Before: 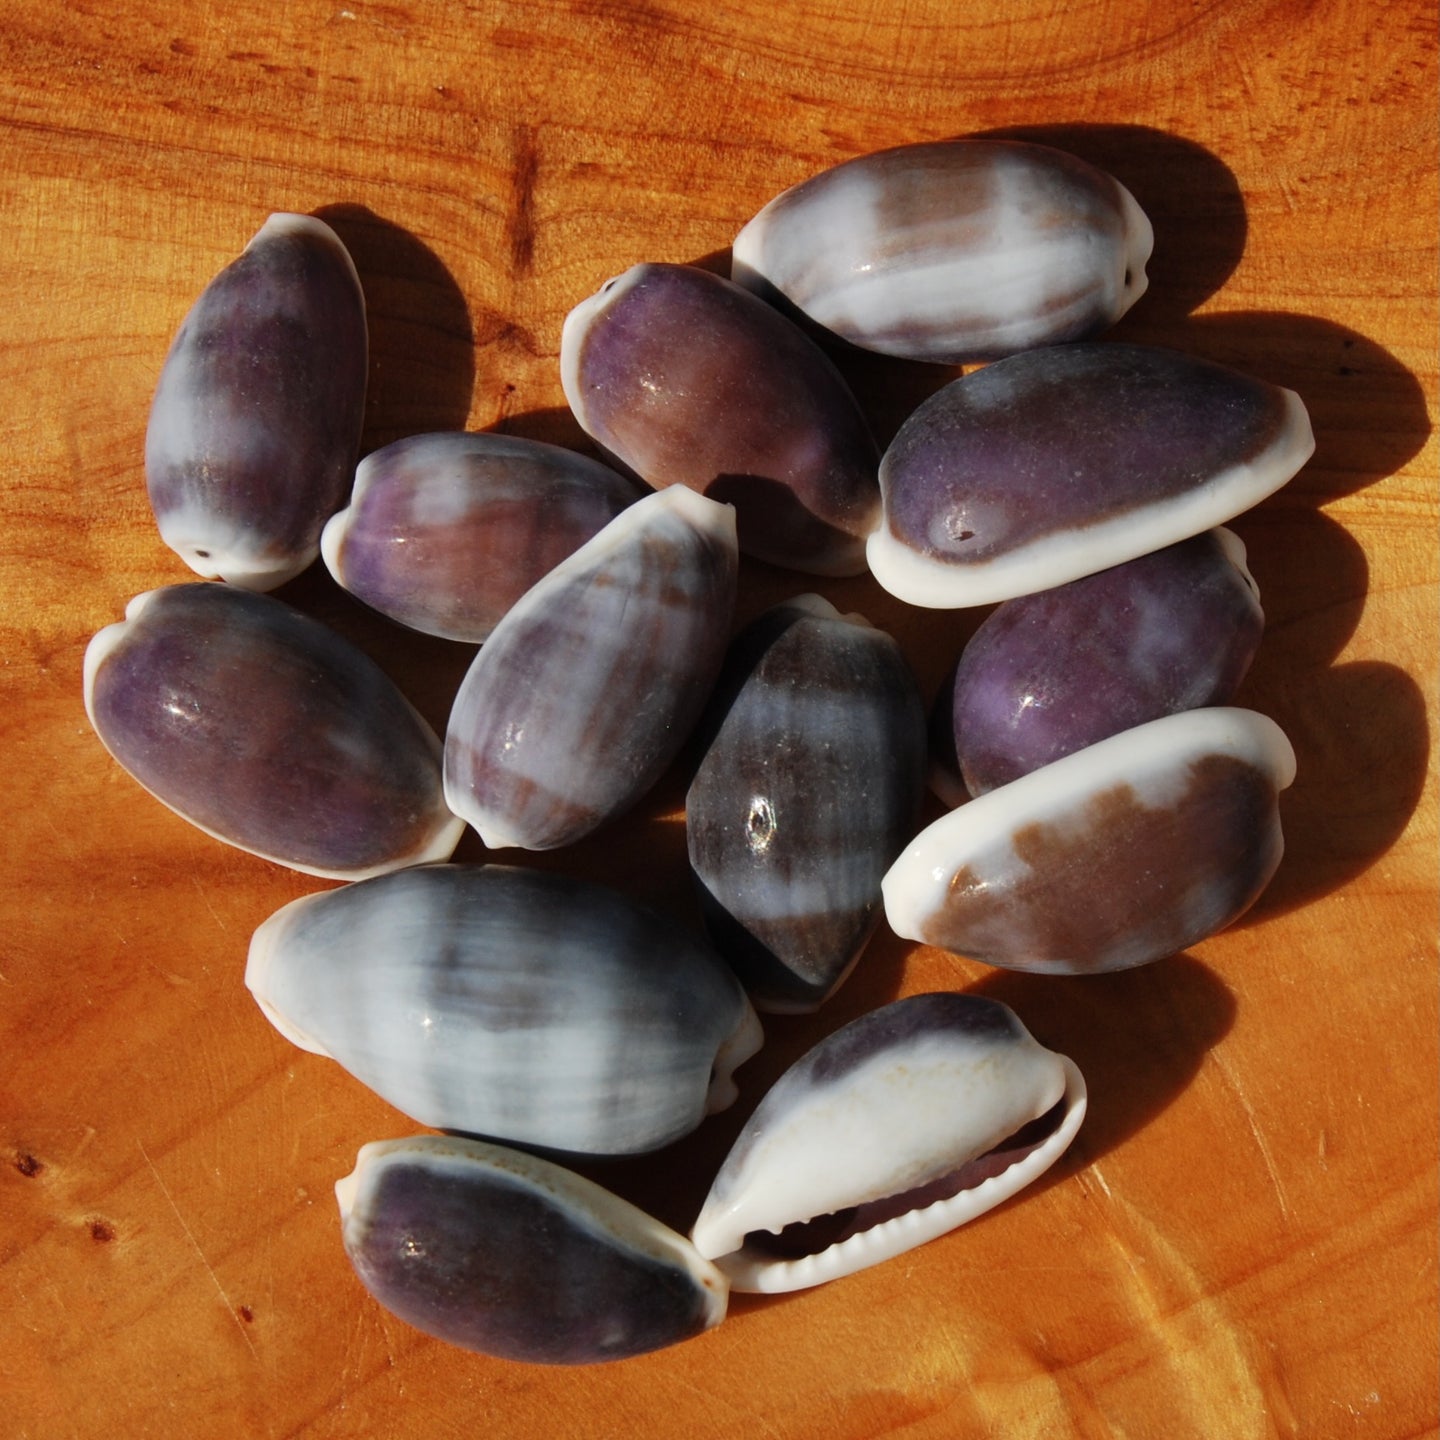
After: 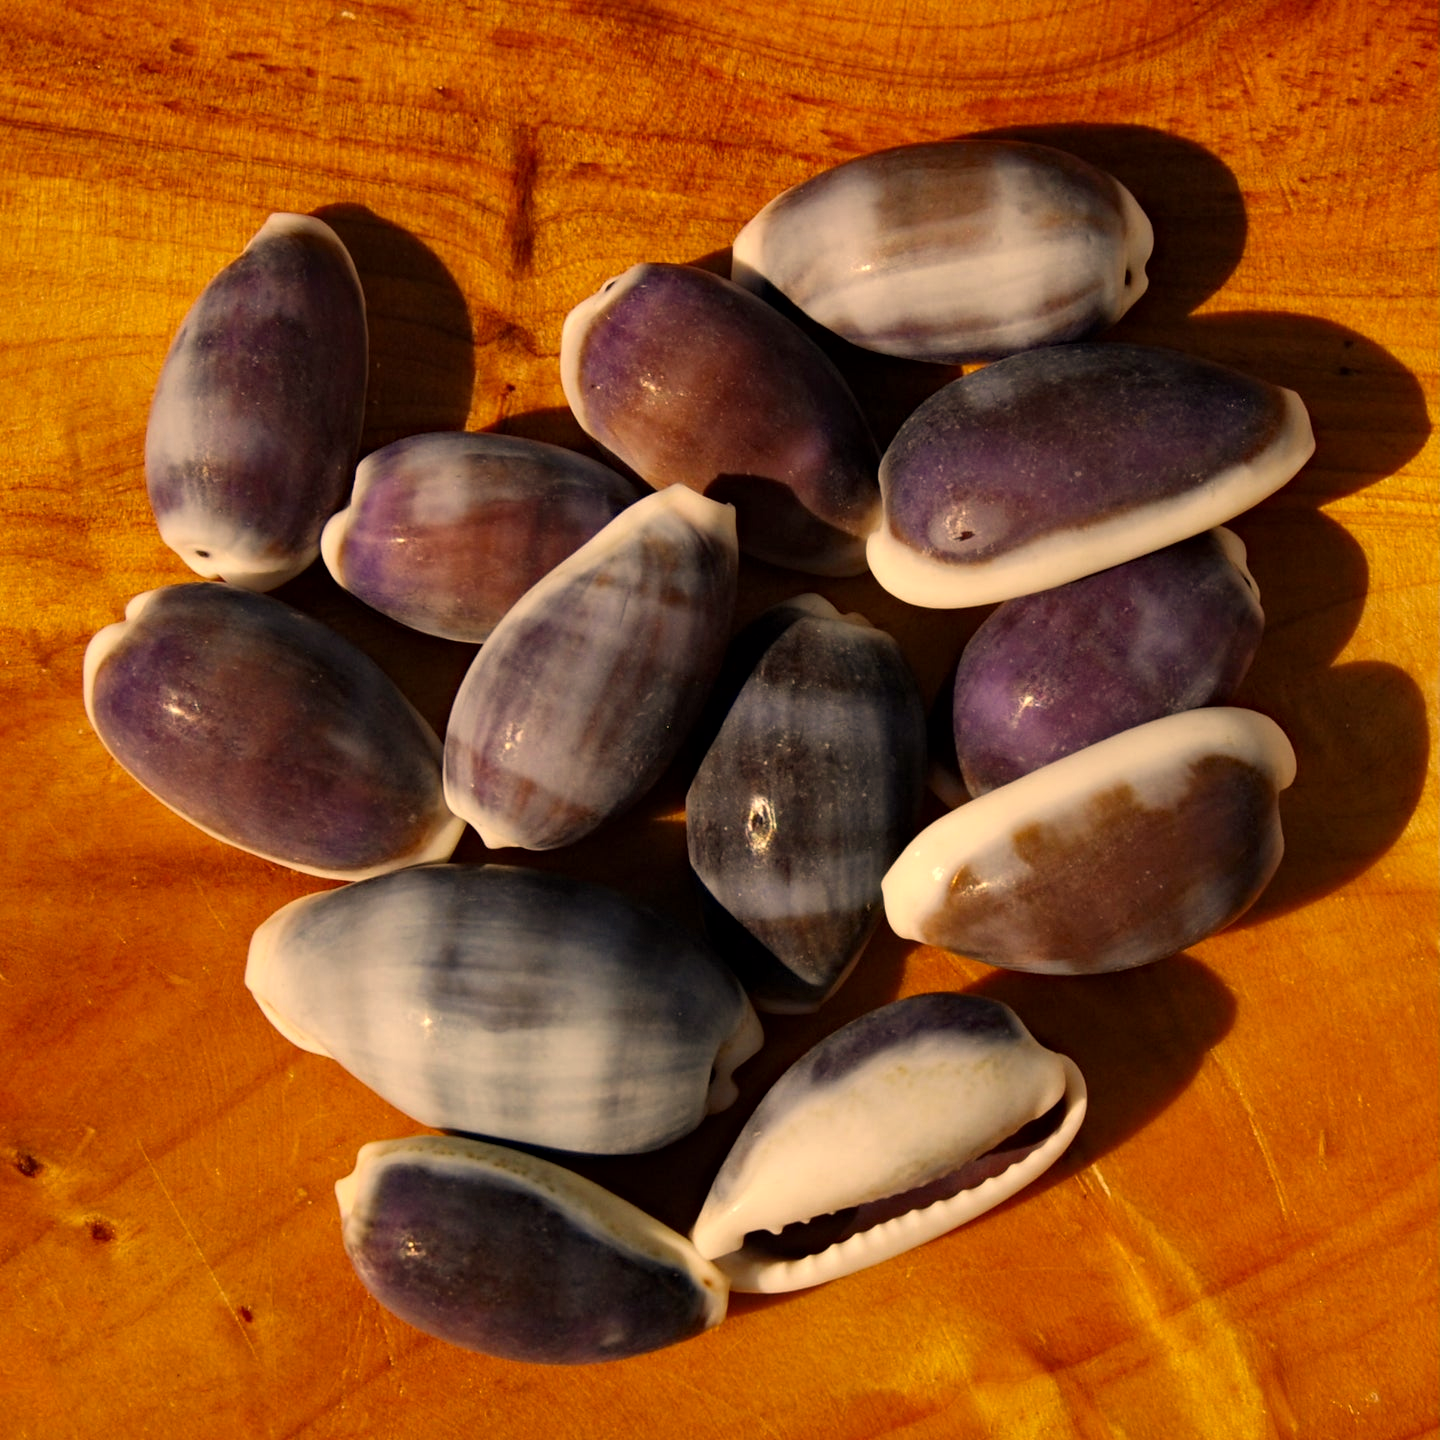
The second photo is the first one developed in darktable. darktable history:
haze removal: compatibility mode true, adaptive false
color correction: highlights a* 14.84, highlights b* 32.19
local contrast: mode bilateral grid, contrast 21, coarseness 50, detail 120%, midtone range 0.2
